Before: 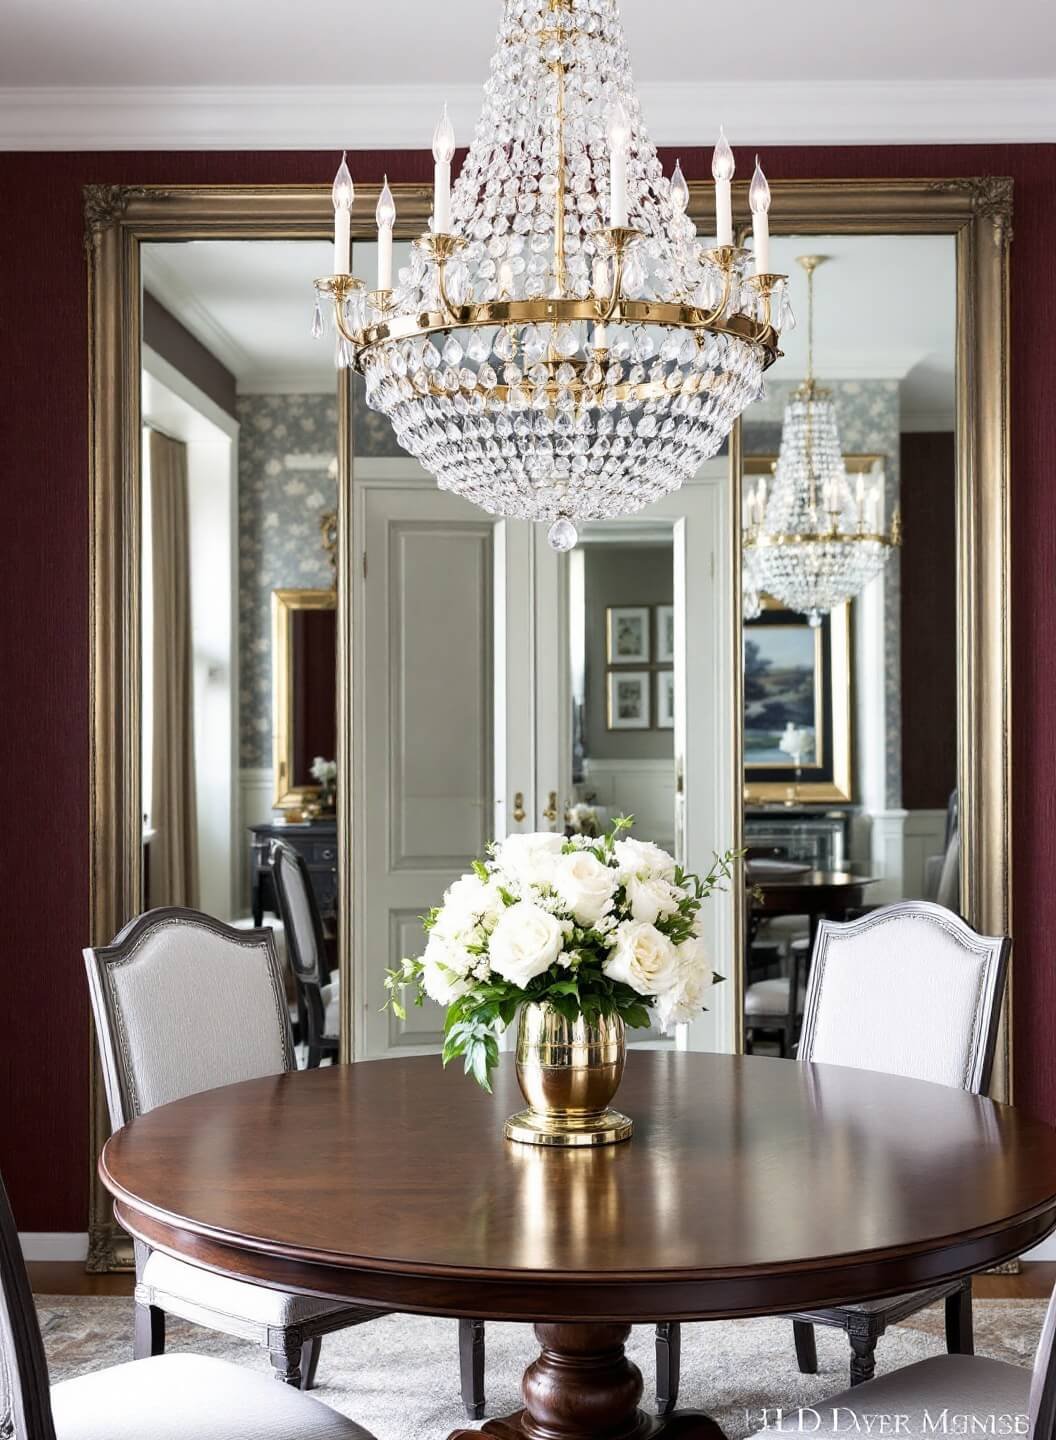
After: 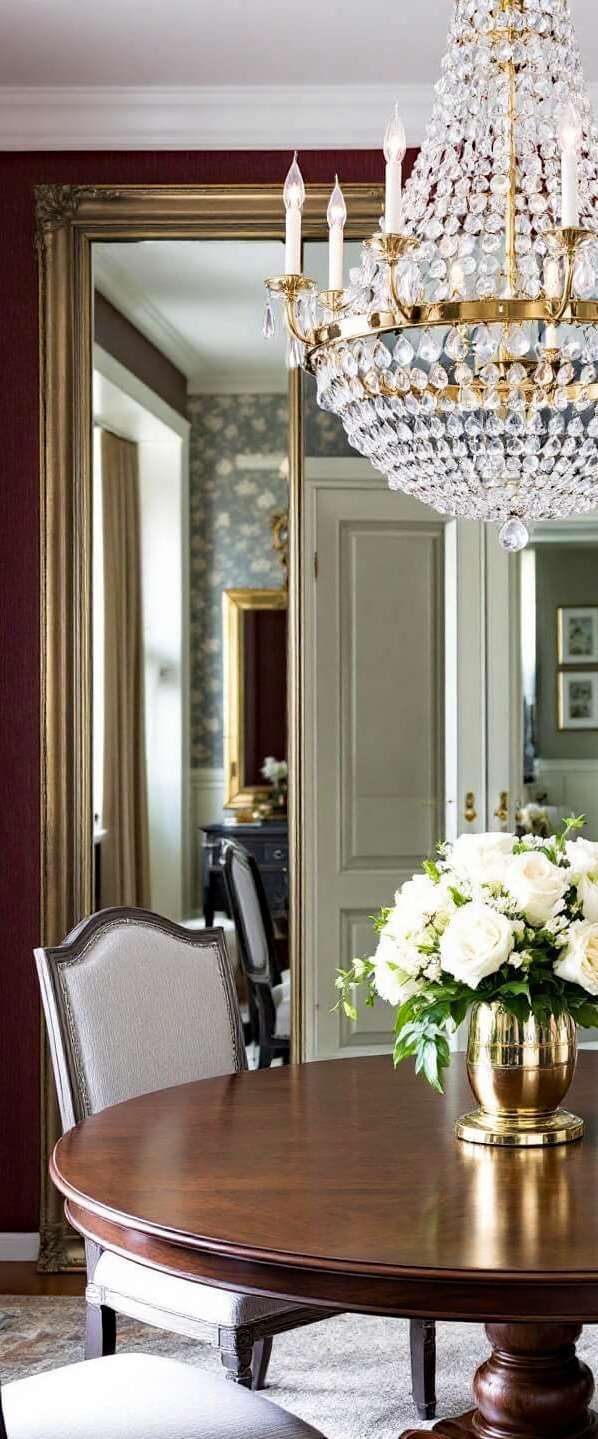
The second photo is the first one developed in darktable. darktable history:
crop: left 4.677%, right 38.64%
haze removal: strength 0.281, distance 0.254, compatibility mode true, adaptive false
velvia: on, module defaults
